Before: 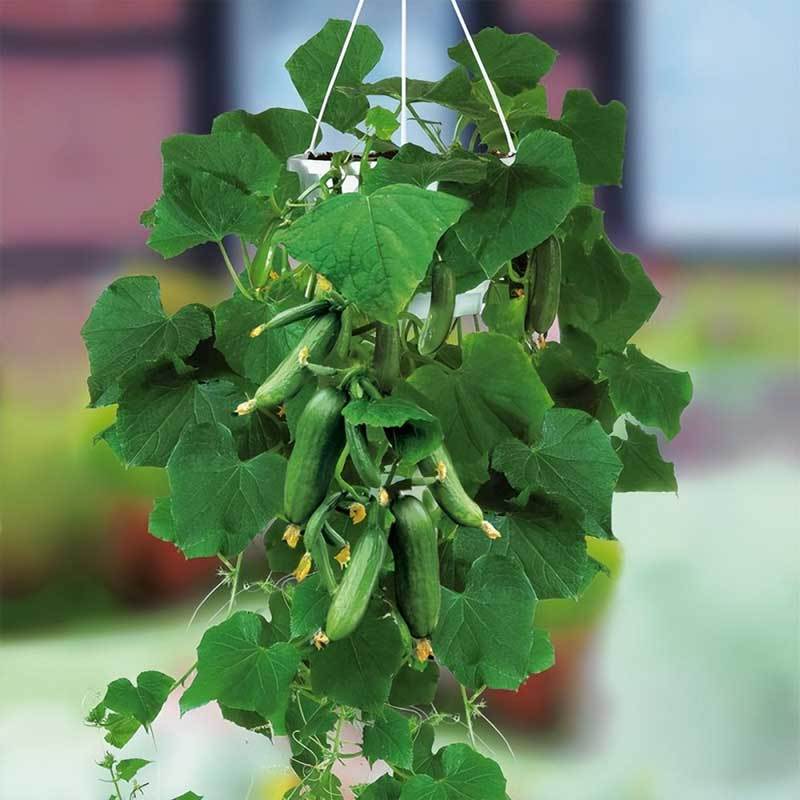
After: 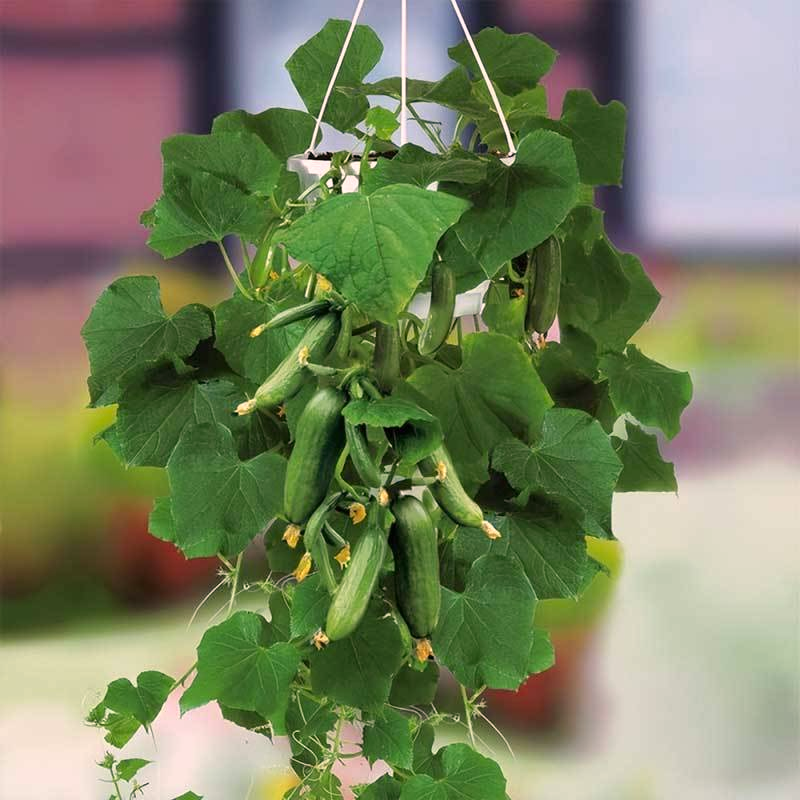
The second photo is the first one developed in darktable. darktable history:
color correction: highlights a* 12.38, highlights b* 5.55
